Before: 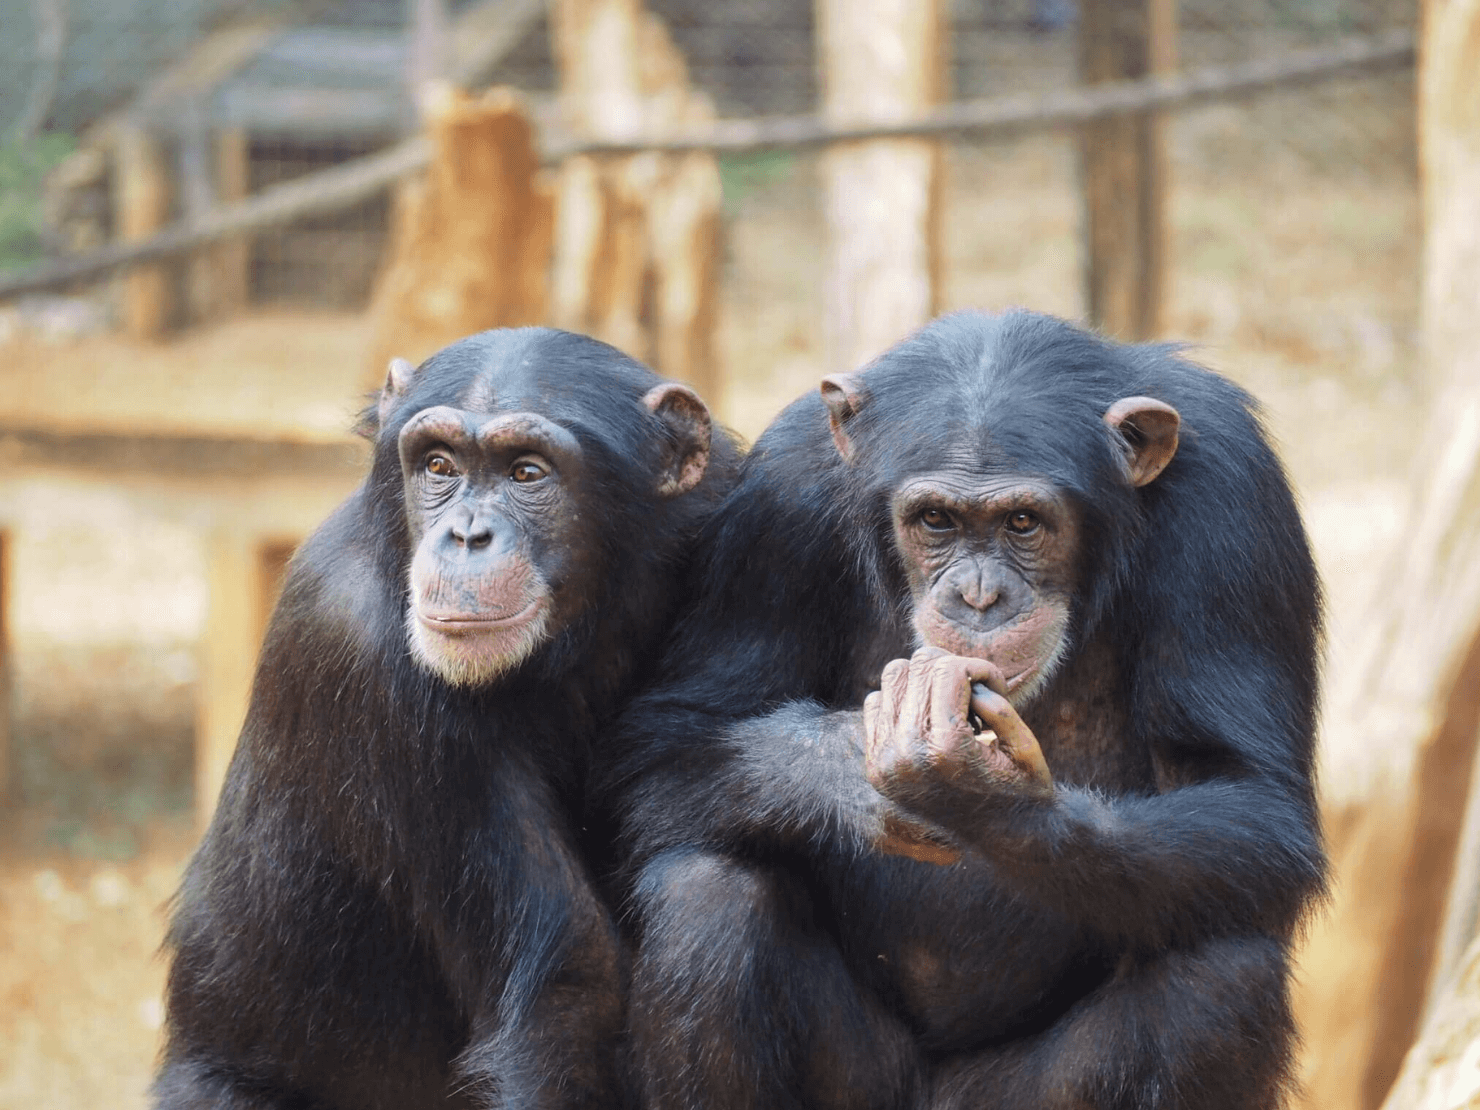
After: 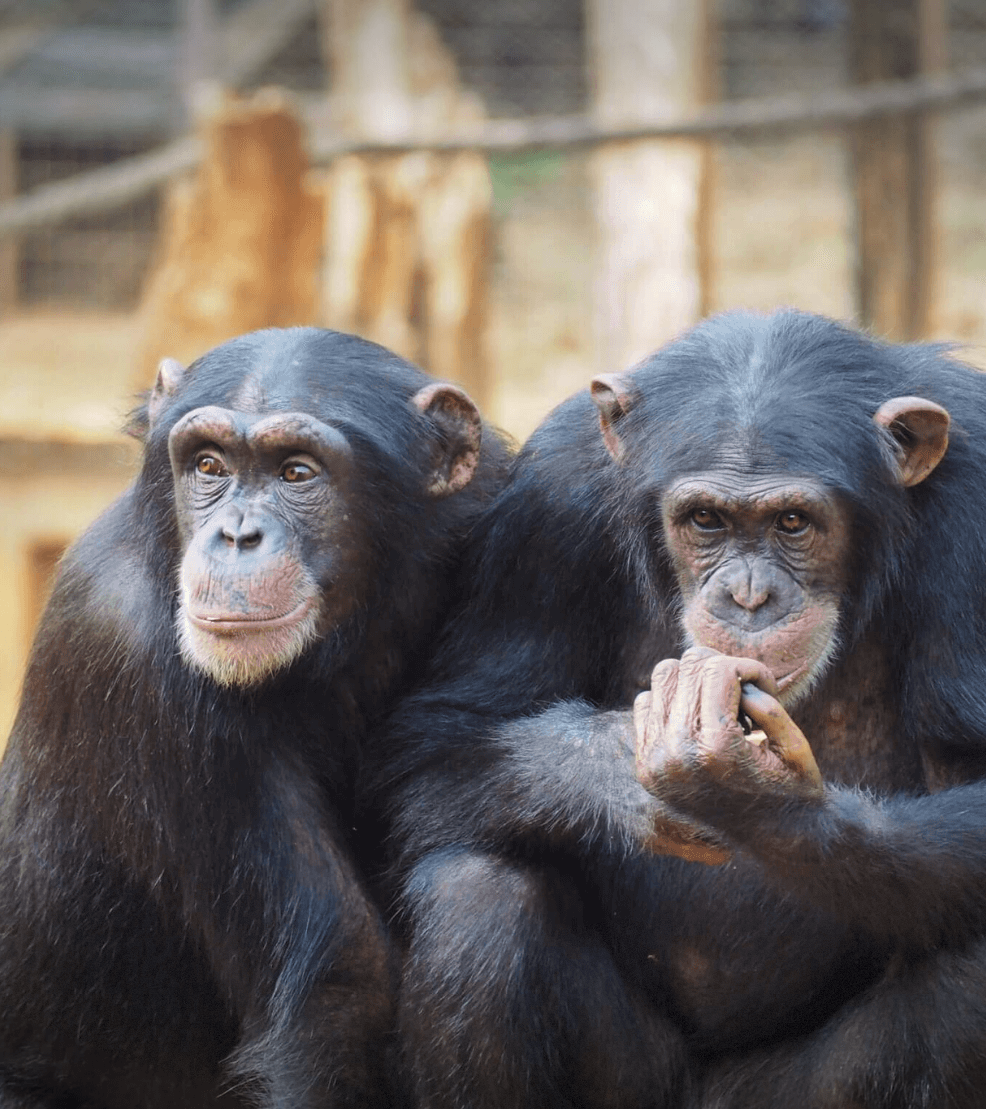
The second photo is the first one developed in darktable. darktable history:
vignetting: fall-off start 100%, brightness -0.406, saturation -0.3, width/height ratio 1.324, dithering 8-bit output, unbound false
crop and rotate: left 15.546%, right 17.787%
white balance: red 1, blue 1
